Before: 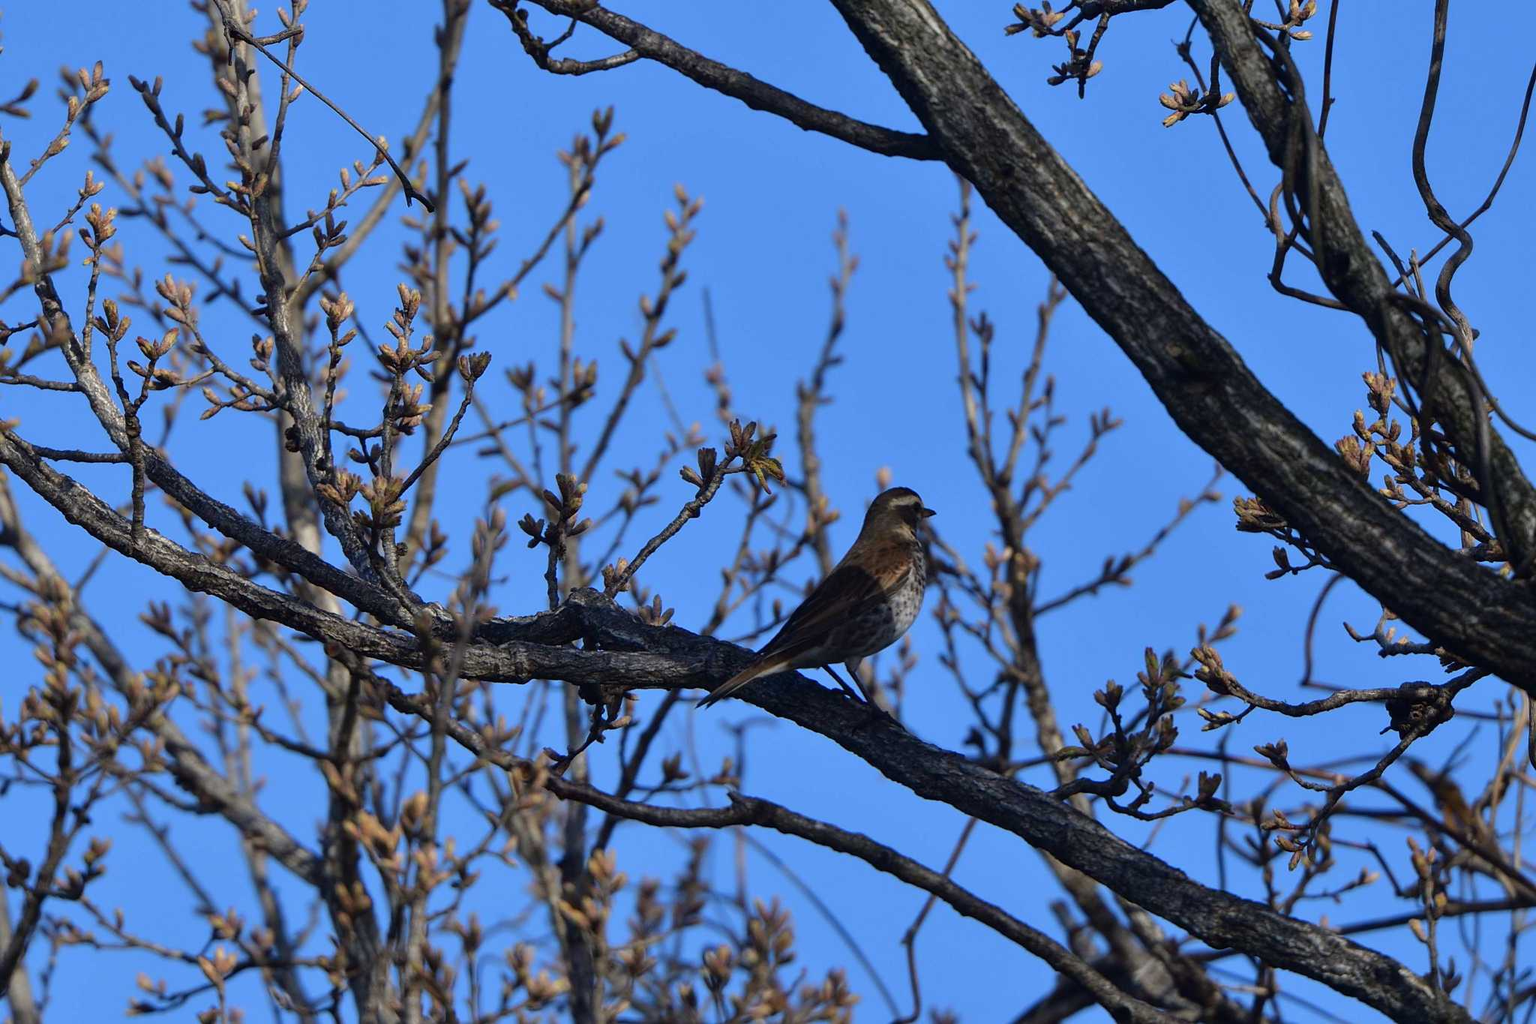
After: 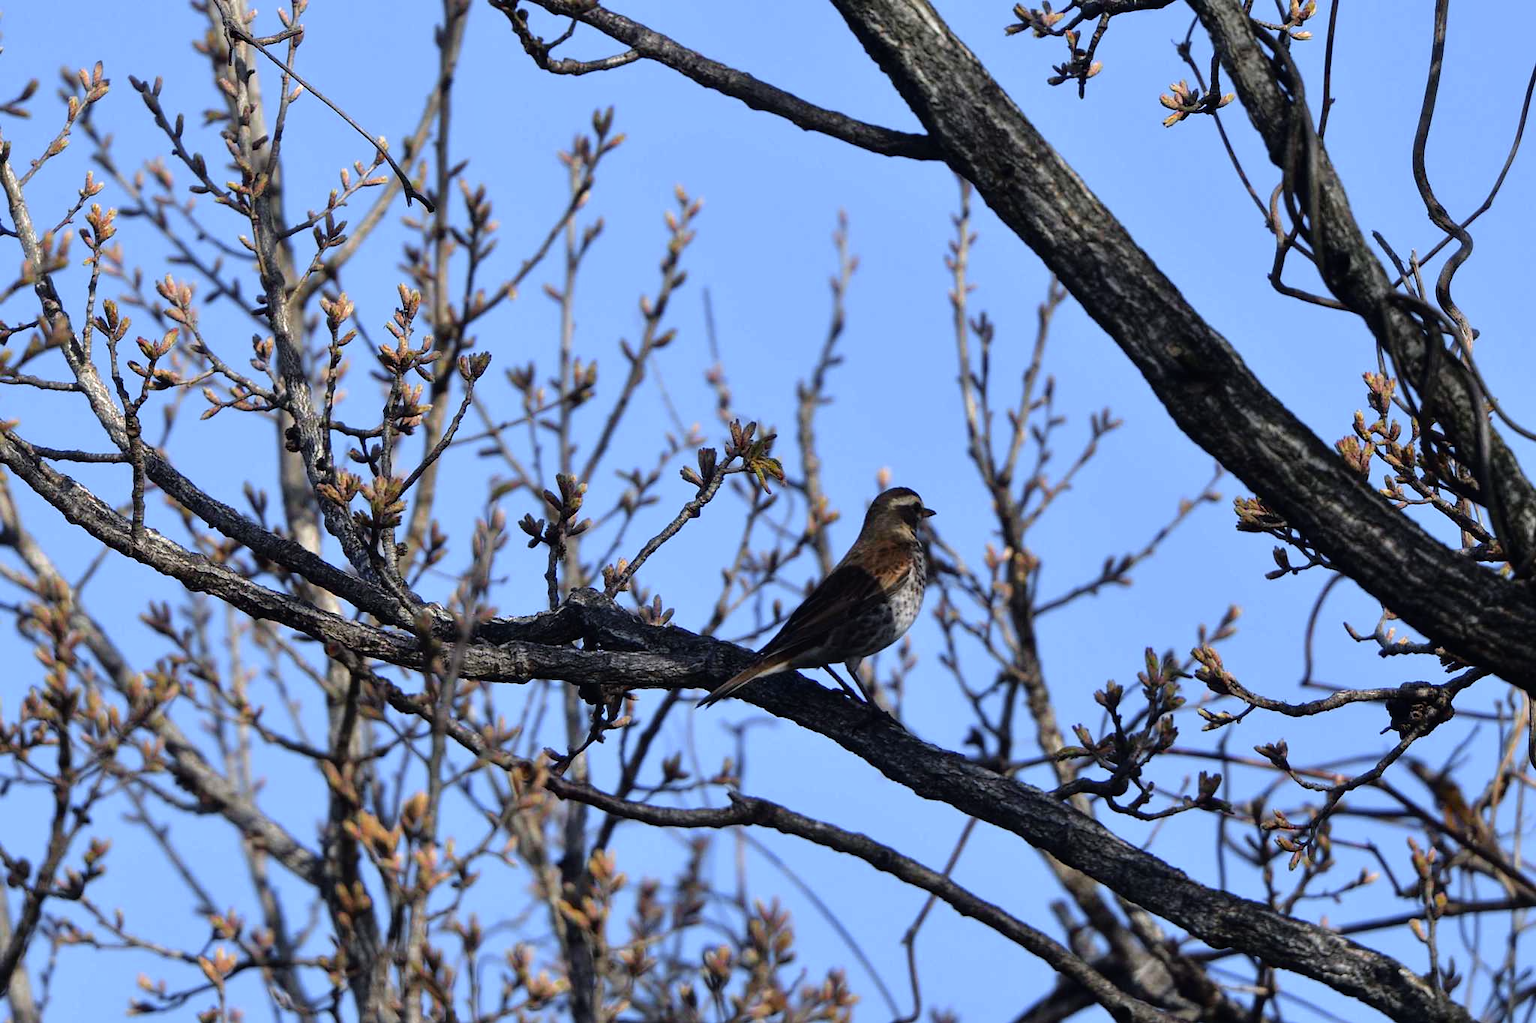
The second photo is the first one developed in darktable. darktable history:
color zones: curves: ch0 [(0, 0.48) (0.209, 0.398) (0.305, 0.332) (0.429, 0.493) (0.571, 0.5) (0.714, 0.5) (0.857, 0.5) (1, 0.48)]; ch1 [(0, 0.633) (0.143, 0.586) (0.286, 0.489) (0.429, 0.448) (0.571, 0.31) (0.714, 0.335) (0.857, 0.492) (1, 0.633)]; ch2 [(0, 0.448) (0.143, 0.498) (0.286, 0.5) (0.429, 0.5) (0.571, 0.5) (0.714, 0.5) (0.857, 0.5) (1, 0.448)]
tone equalizer: -8 EV -0.75 EV, -7 EV -0.711 EV, -6 EV -0.597 EV, -5 EV -0.396 EV, -3 EV 0.397 EV, -2 EV 0.6 EV, -1 EV 0.678 EV, +0 EV 0.727 EV
